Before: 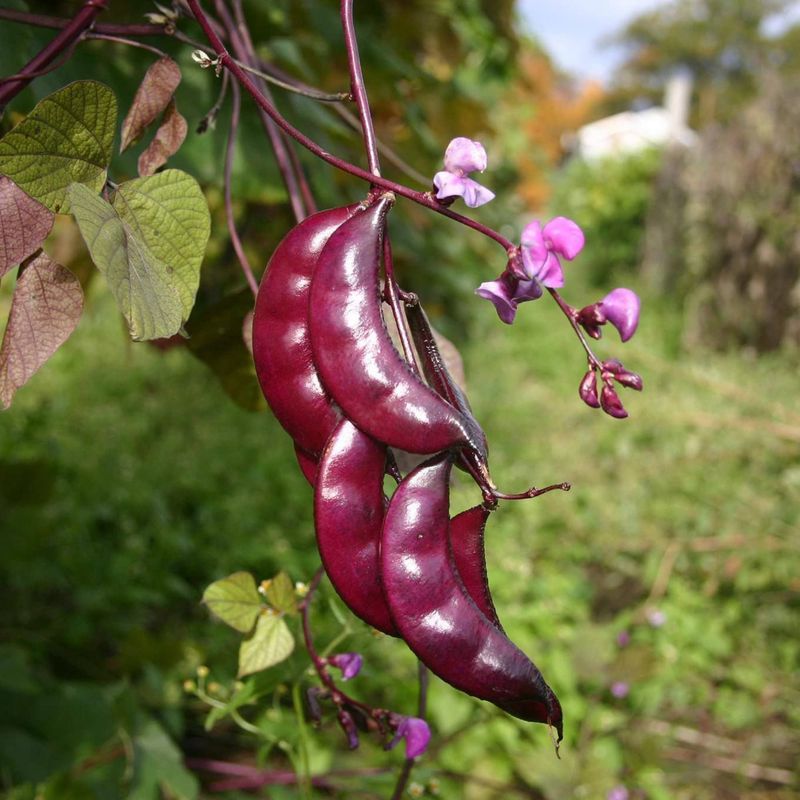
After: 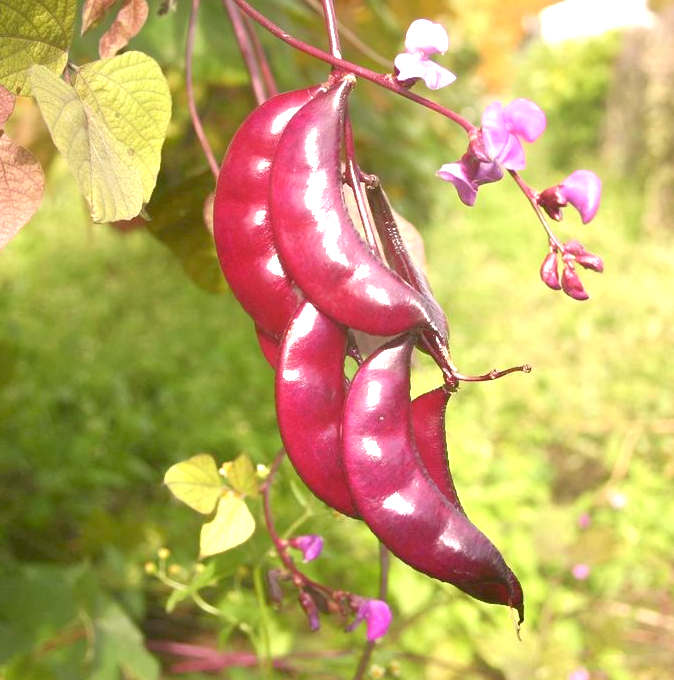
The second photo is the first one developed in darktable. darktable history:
crop and rotate: left 4.967%, top 14.949%, right 10.681%
color correction: highlights a* 6.27, highlights b* 8.07, shadows a* 5.33, shadows b* 7.05, saturation 0.894
contrast equalizer: octaves 7, y [[0.6 ×6], [0.55 ×6], [0 ×6], [0 ×6], [0 ×6]], mix -1
tone equalizer: -8 EV 1.03 EV, -7 EV 0.971 EV, -6 EV 1.01 EV, -5 EV 0.961 EV, -4 EV 1.03 EV, -3 EV 0.756 EV, -2 EV 0.472 EV, -1 EV 0.259 EV, mask exposure compensation -0.501 EV
exposure: exposure 1.26 EV, compensate highlight preservation false
